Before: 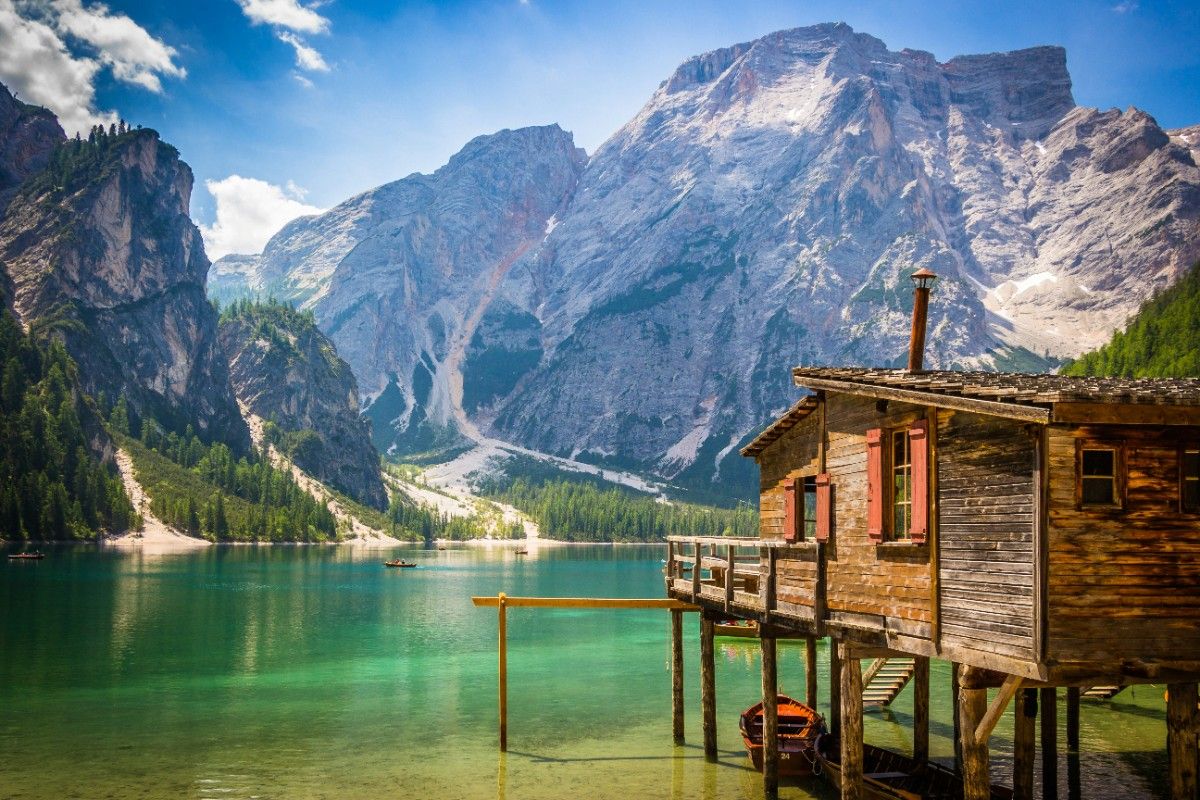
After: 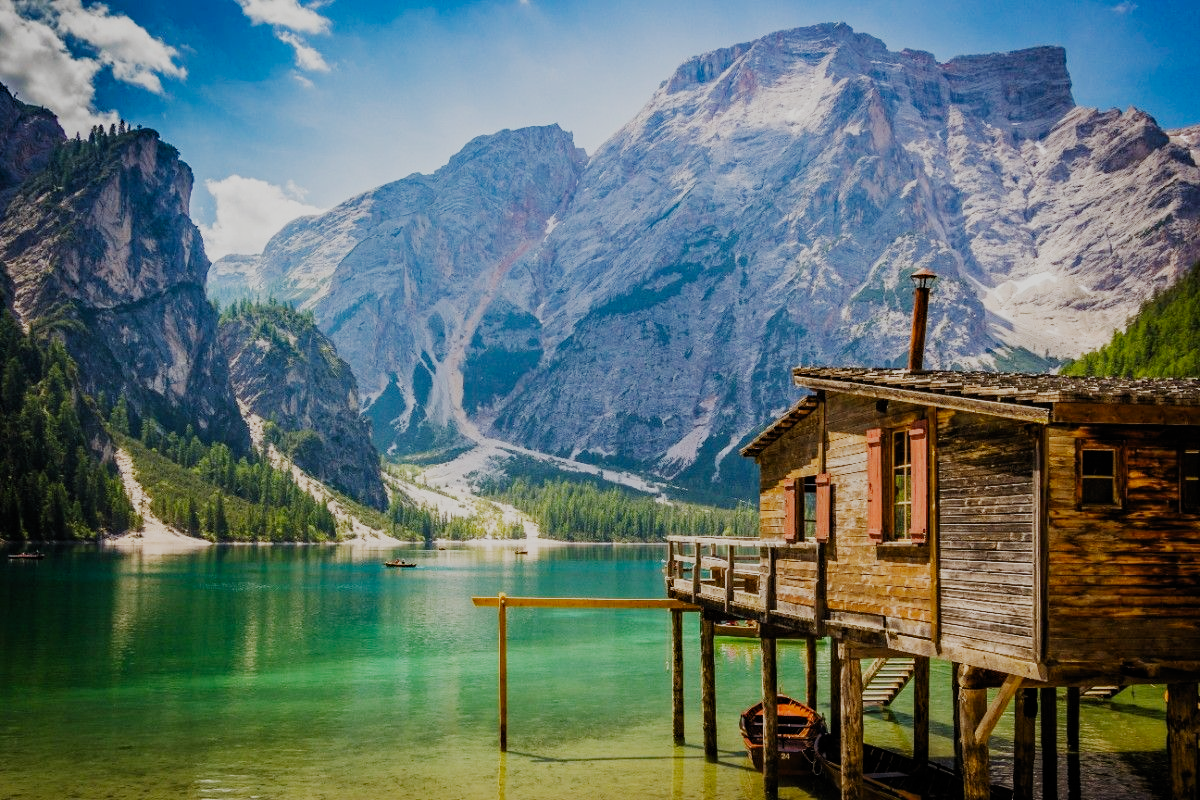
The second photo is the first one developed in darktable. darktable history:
filmic rgb: black relative exposure -7.65 EV, white relative exposure 4.56 EV, hardness 3.61, contrast 1.056, preserve chrominance no, color science v5 (2021), contrast in shadows safe, contrast in highlights safe
haze removal: compatibility mode true, adaptive false
